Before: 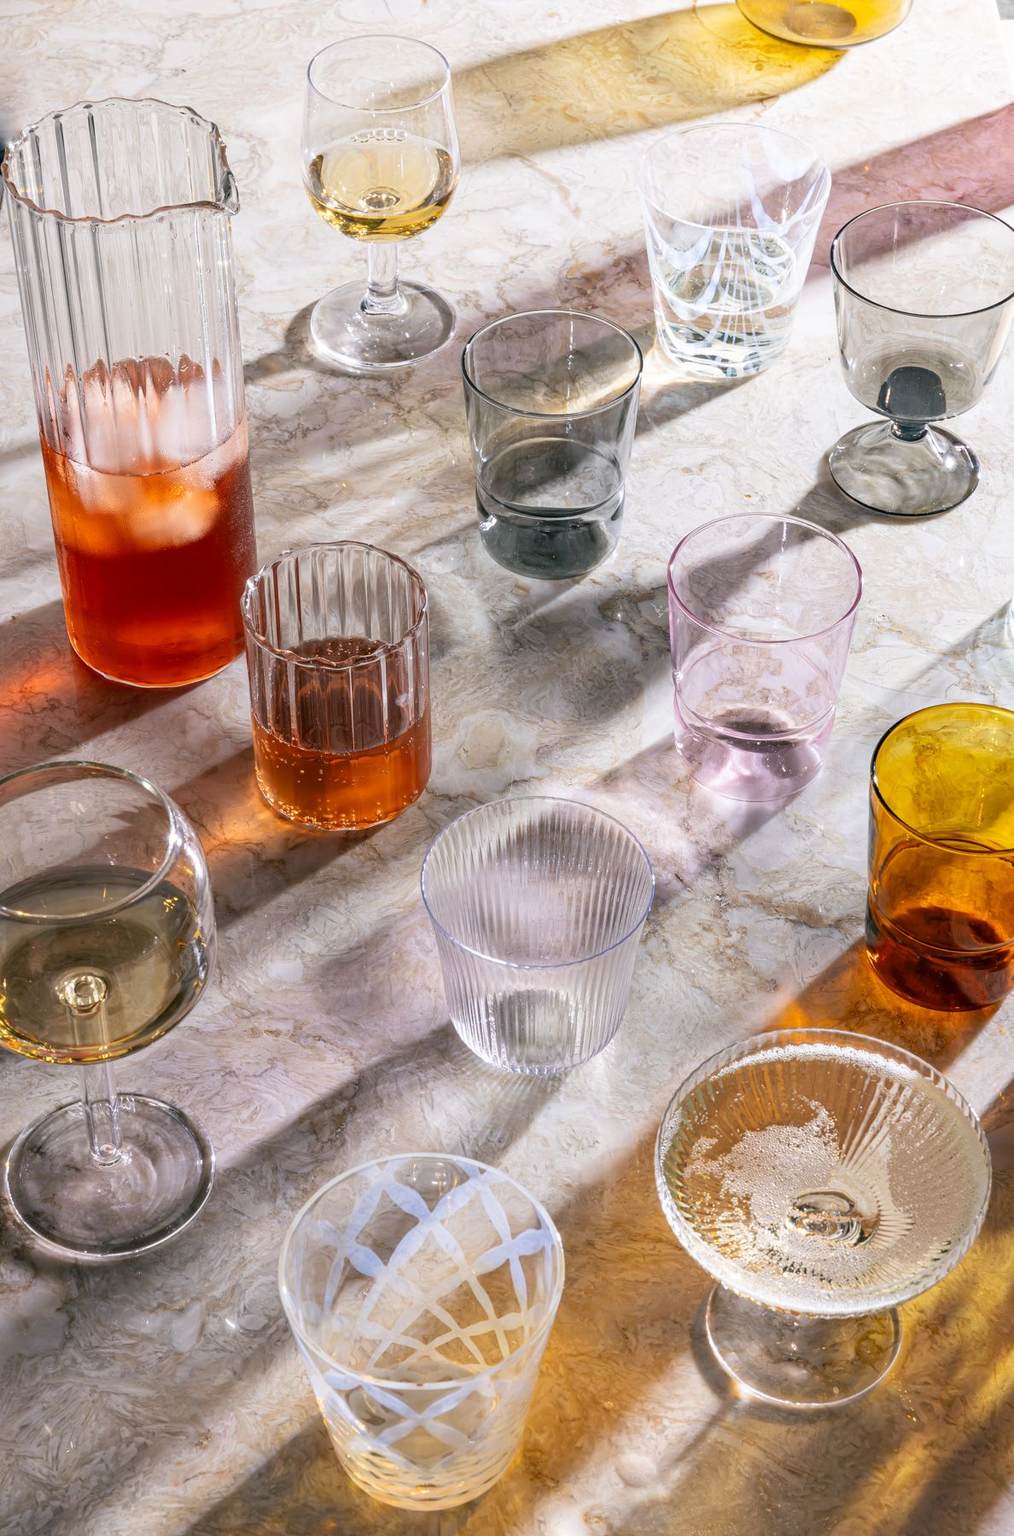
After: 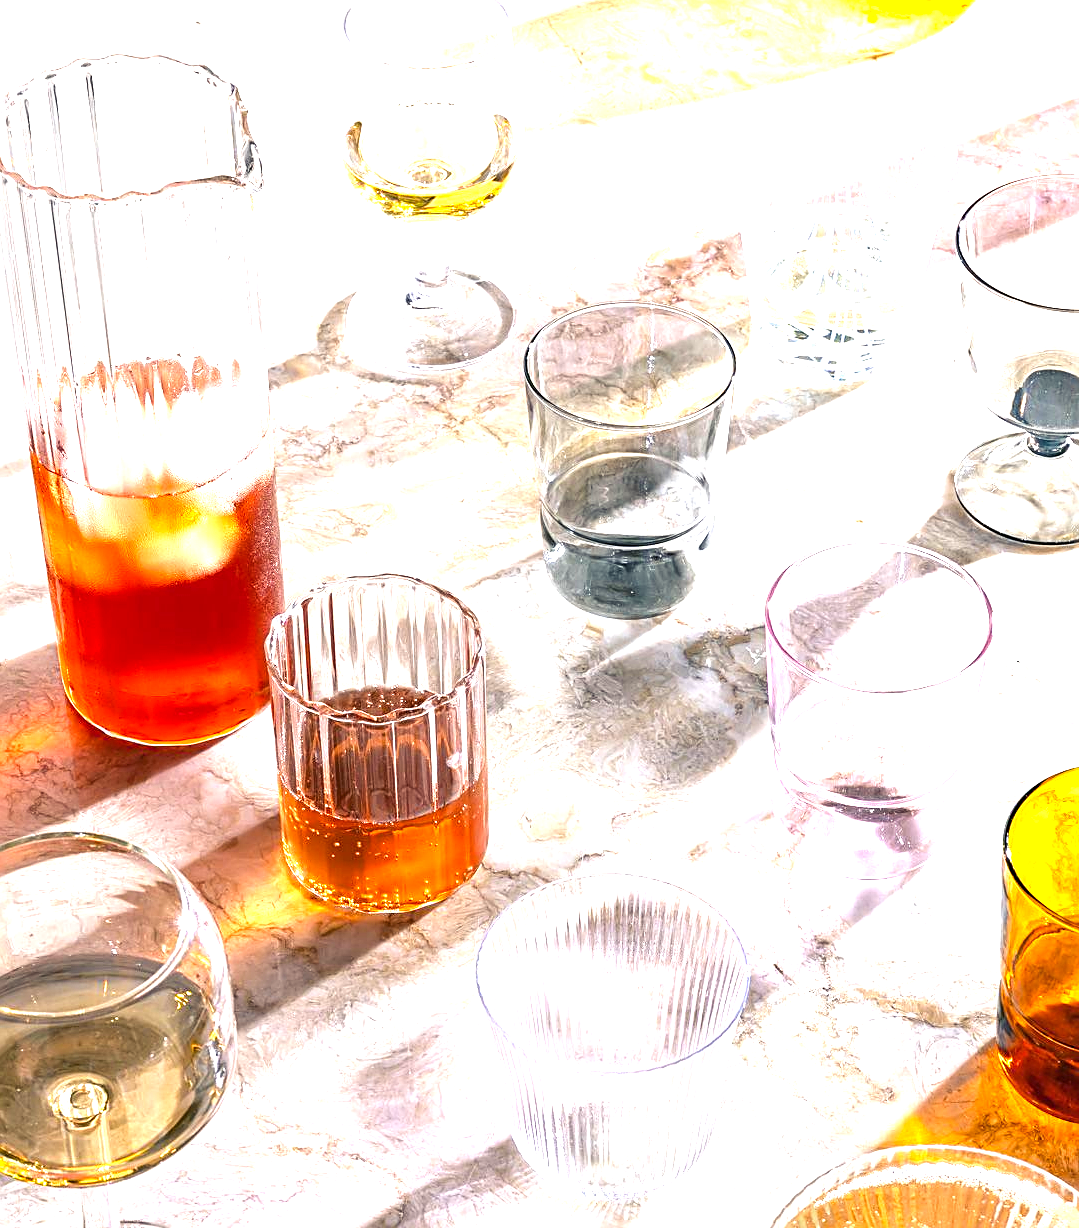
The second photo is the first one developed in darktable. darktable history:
color balance rgb: shadows lift › luminance -21.638%, shadows lift › chroma 6.551%, shadows lift › hue 271.14°, perceptual saturation grading › global saturation 14.656%
exposure: black level correction 0, exposure 1.683 EV, compensate exposure bias true, compensate highlight preservation false
sharpen: amount 0.566
crop: left 1.514%, top 3.355%, right 7.606%, bottom 28.415%
